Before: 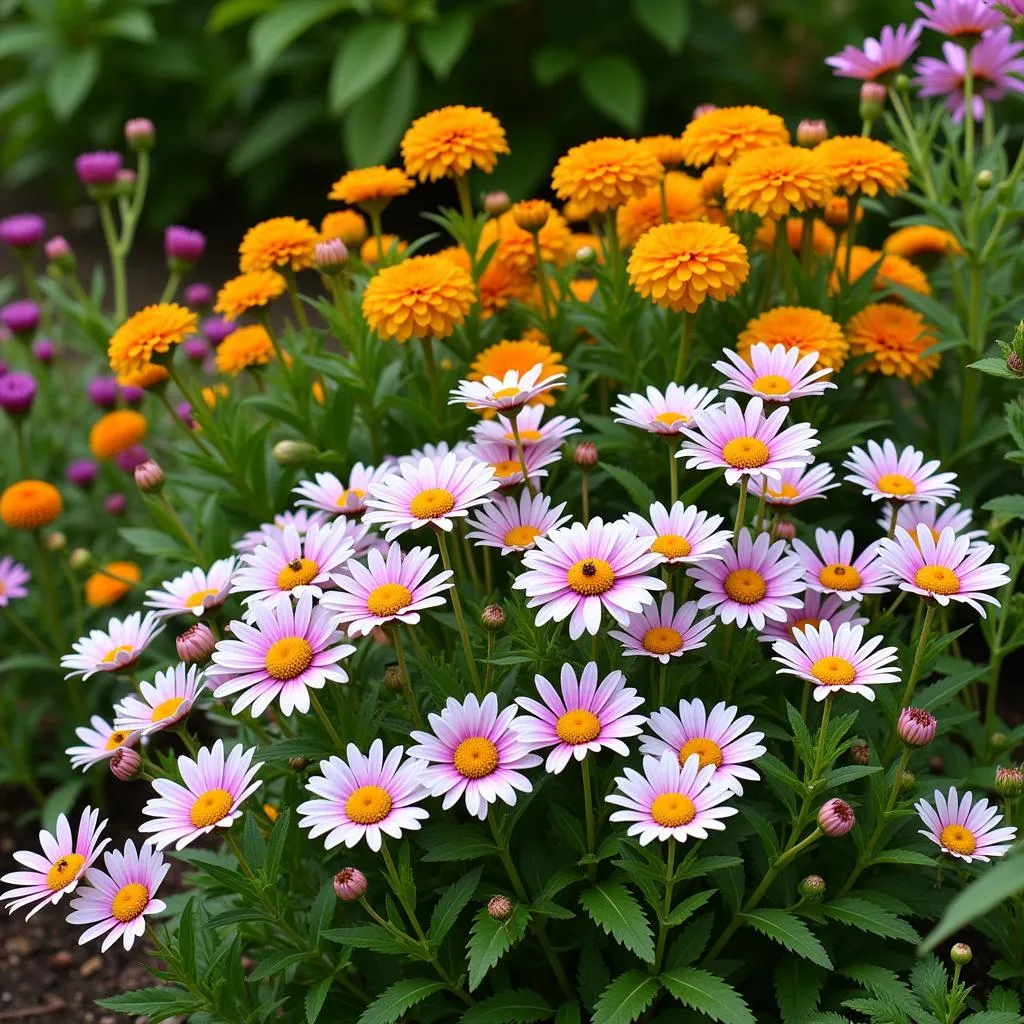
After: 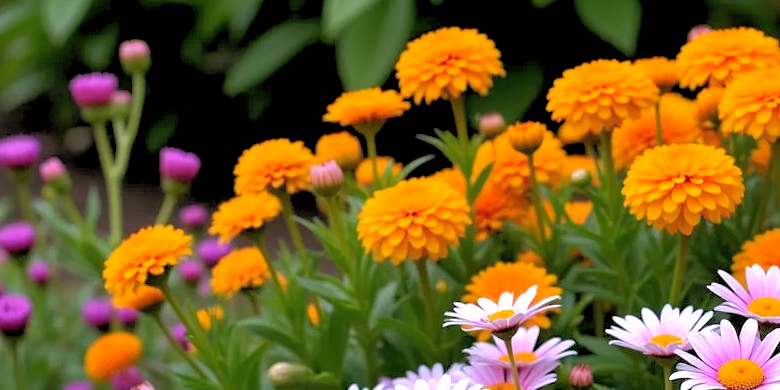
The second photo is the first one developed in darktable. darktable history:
rgb levels: levels [[0.013, 0.434, 0.89], [0, 0.5, 1], [0, 0.5, 1]]
crop: left 0.579%, top 7.627%, right 23.167%, bottom 54.275%
white balance: red 1.066, blue 1.119
shadows and highlights: on, module defaults
